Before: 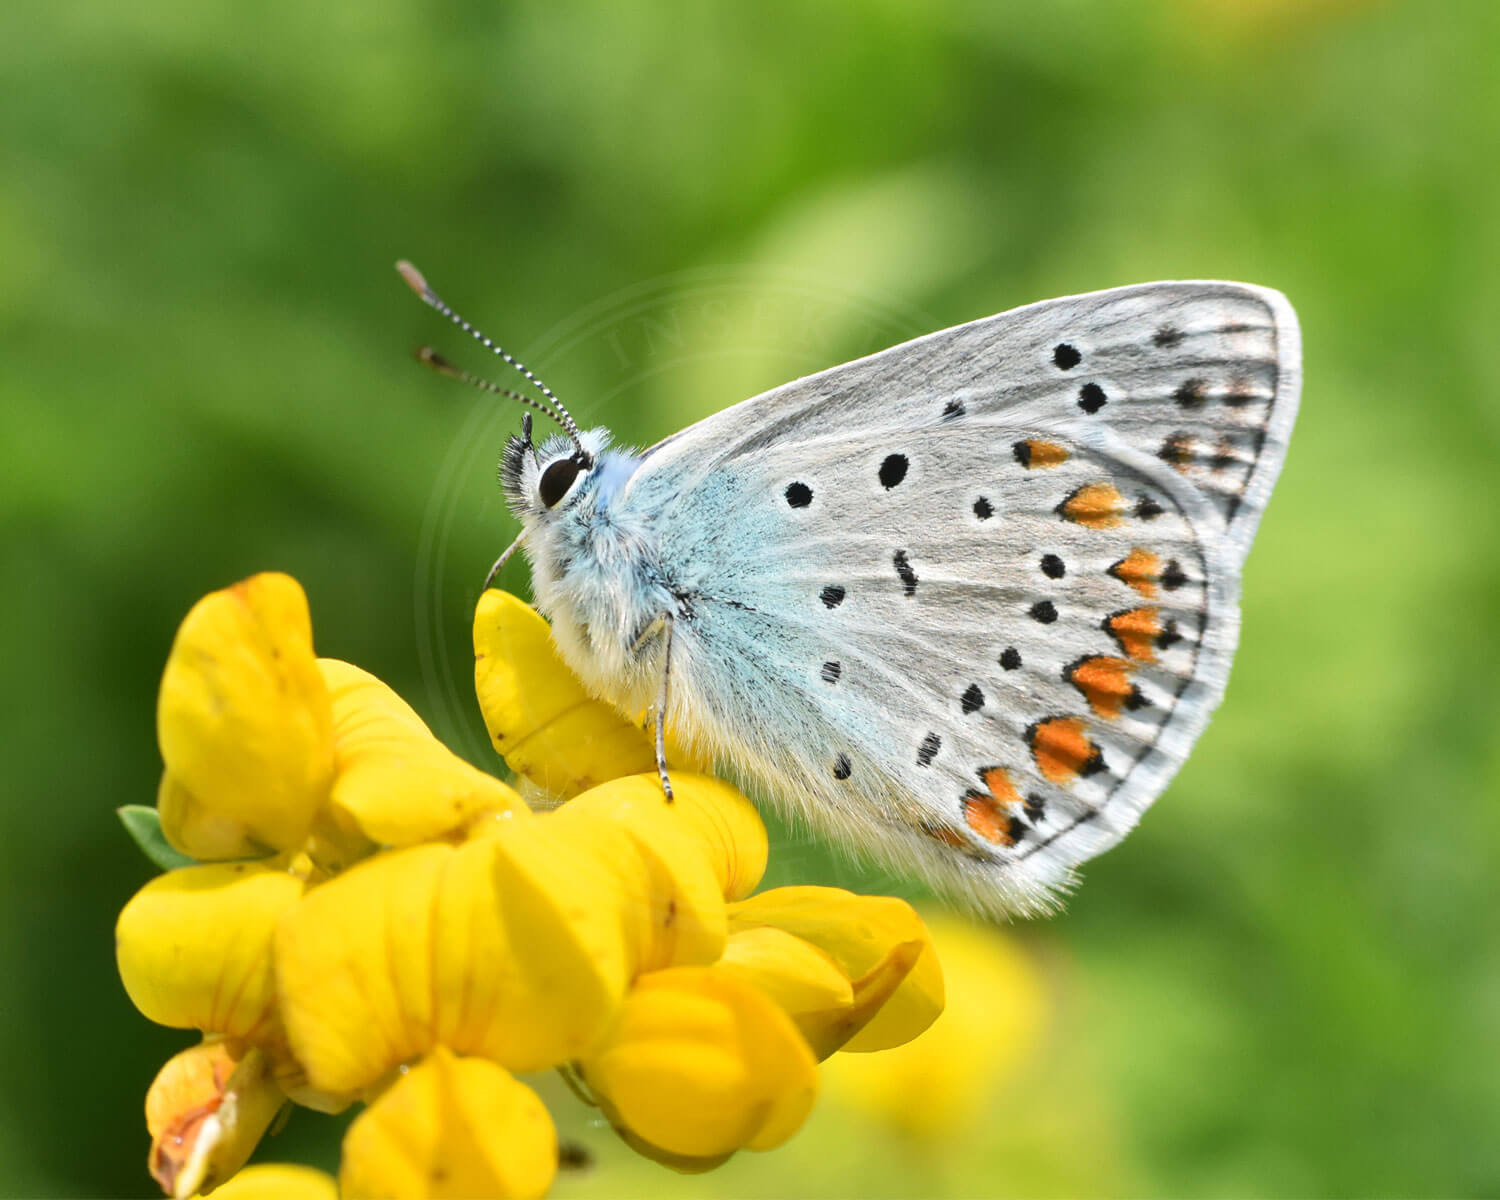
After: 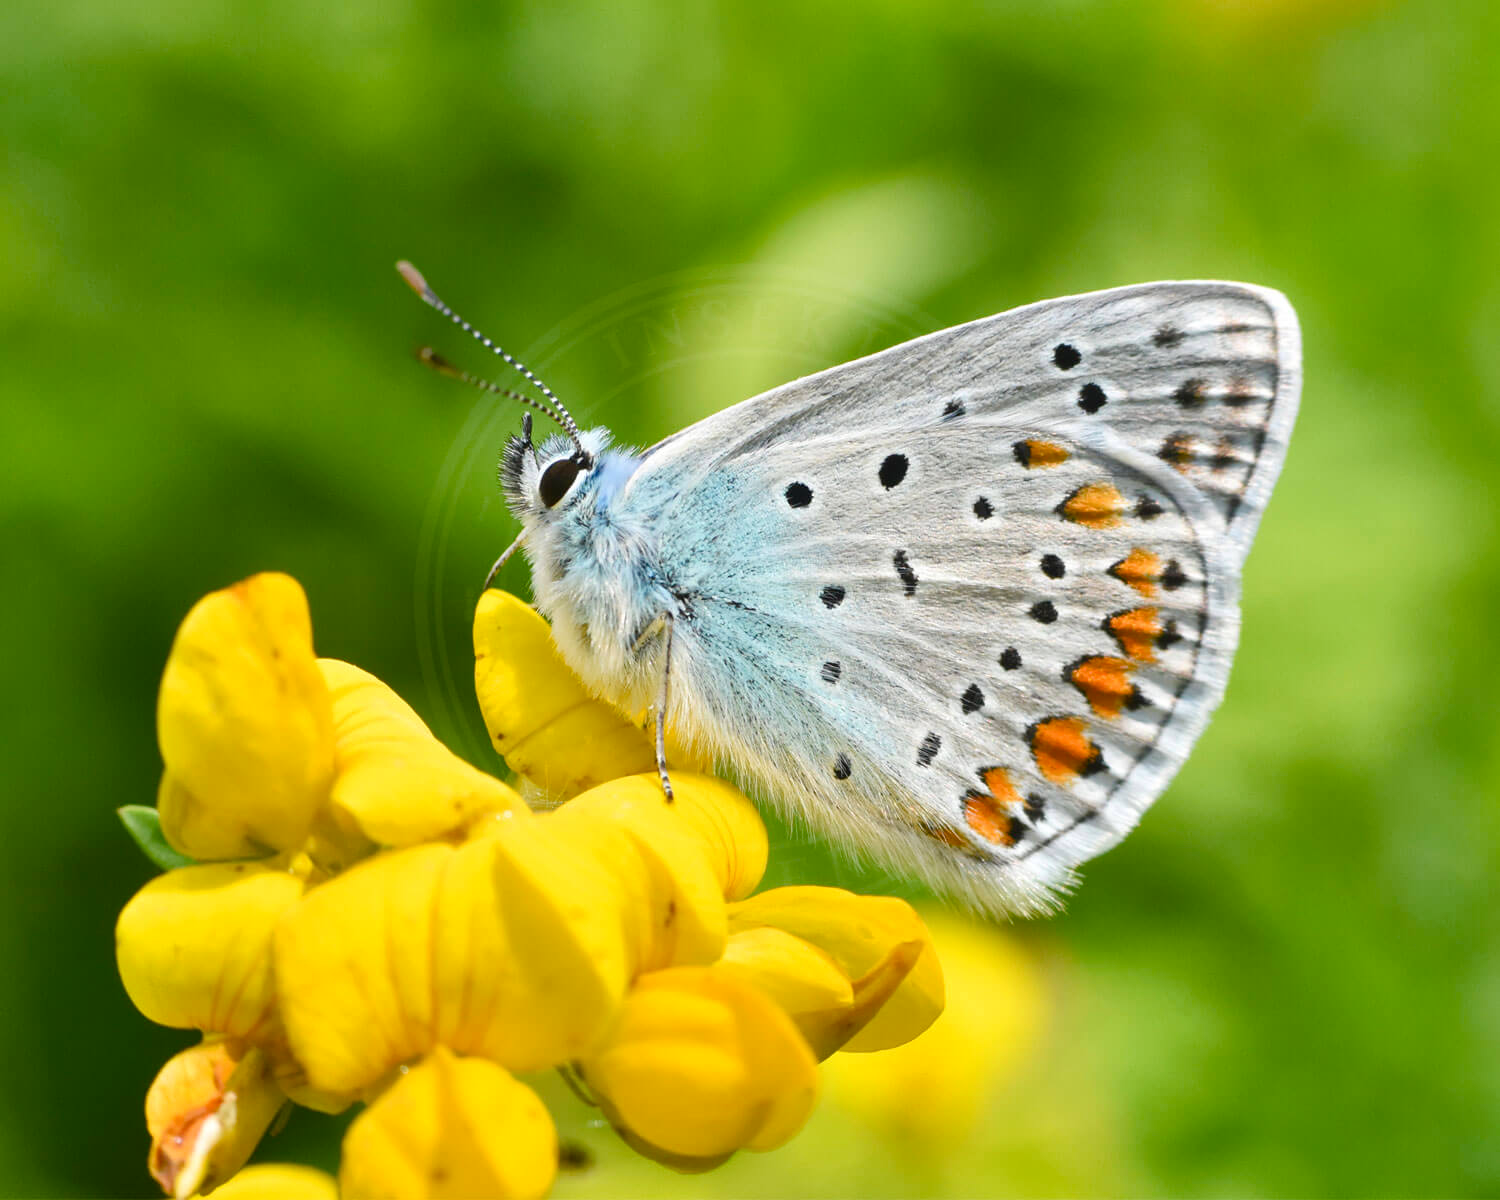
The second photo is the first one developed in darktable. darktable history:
color balance rgb: perceptual saturation grading › global saturation 9.109%, perceptual saturation grading › highlights -13.13%, perceptual saturation grading › mid-tones 14.697%, perceptual saturation grading › shadows 23.545%, global vibrance 20%
